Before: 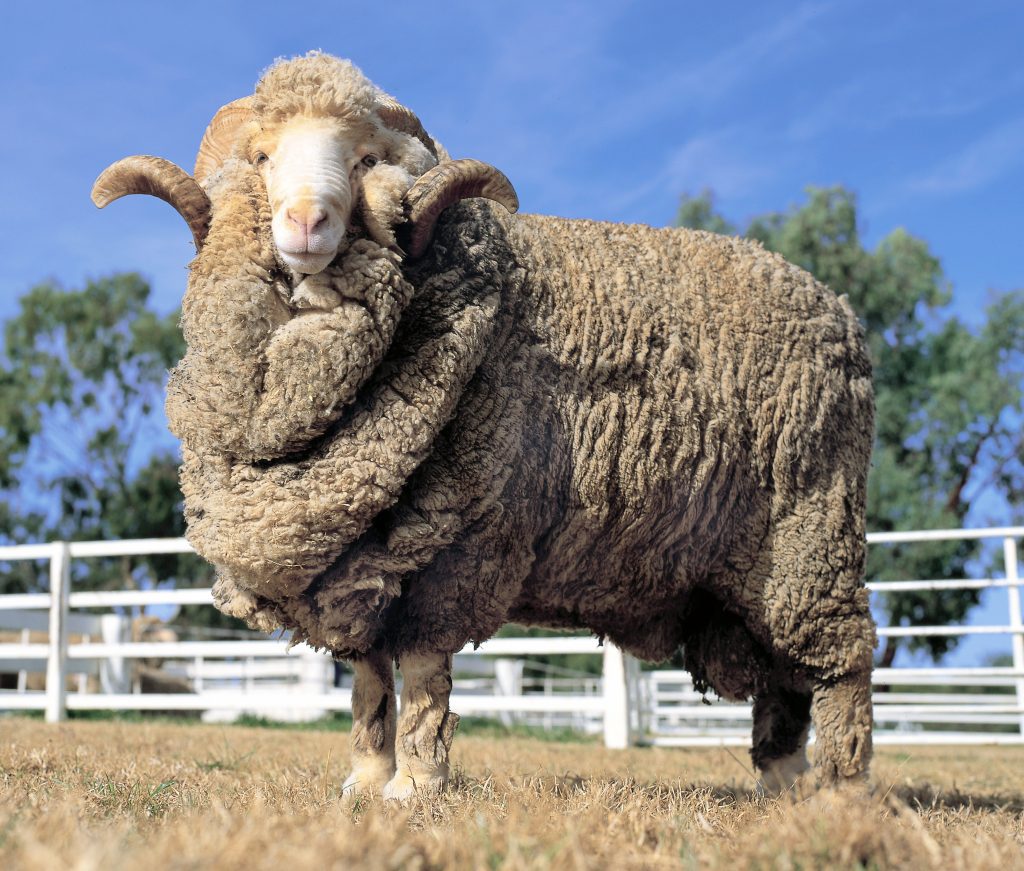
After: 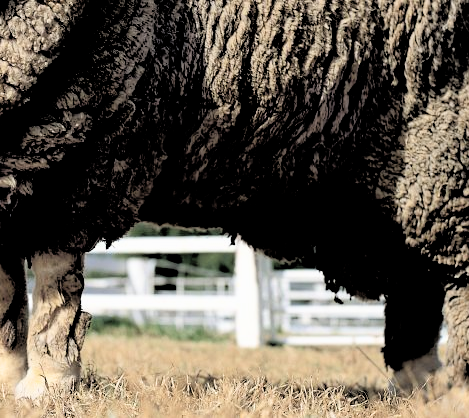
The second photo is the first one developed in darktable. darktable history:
crop: left 35.972%, top 46.151%, right 18.183%, bottom 5.845%
shadows and highlights: shadows 43.13, highlights 7.06
filmic rgb: middle gray luminance 13.48%, black relative exposure -1.96 EV, white relative exposure 3.07 EV, target black luminance 0%, hardness 1.78, latitude 58.83%, contrast 1.74, highlights saturation mix 4.74%, shadows ↔ highlights balance -36.84%
